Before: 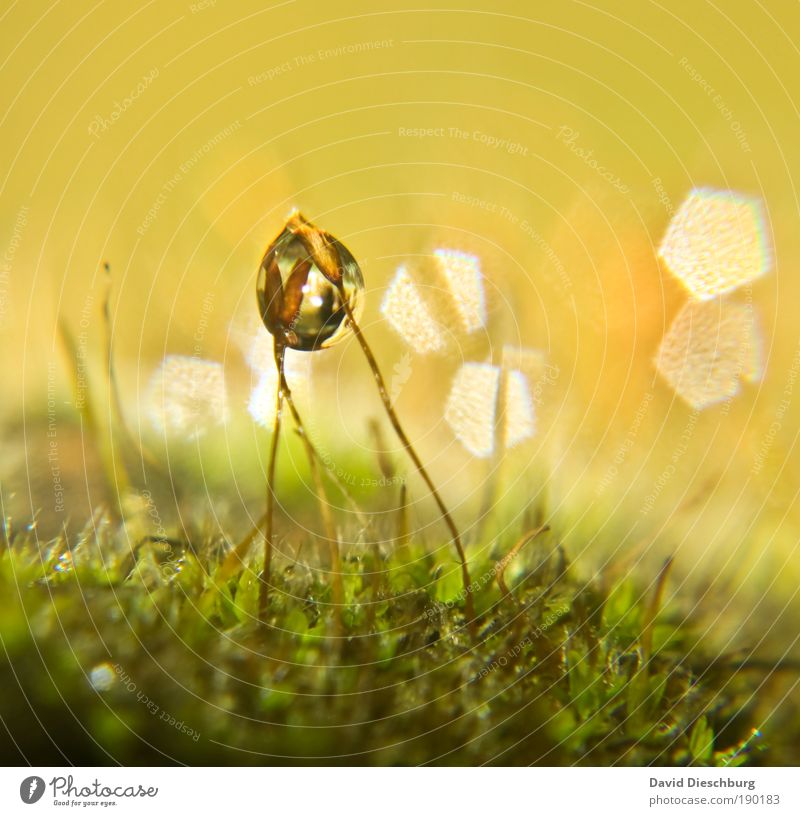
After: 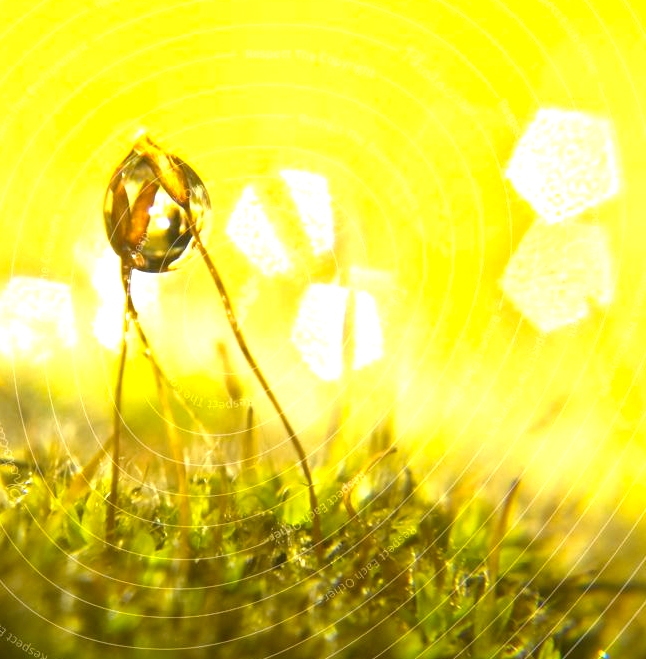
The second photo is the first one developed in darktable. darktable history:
white balance: red 1.05, blue 1.072
exposure: black level correction 0, exposure 1 EV, compensate exposure bias true, compensate highlight preservation false
crop: left 19.159%, top 9.58%, bottom 9.58%
color contrast: green-magenta contrast 0.85, blue-yellow contrast 1.25, unbound 0
